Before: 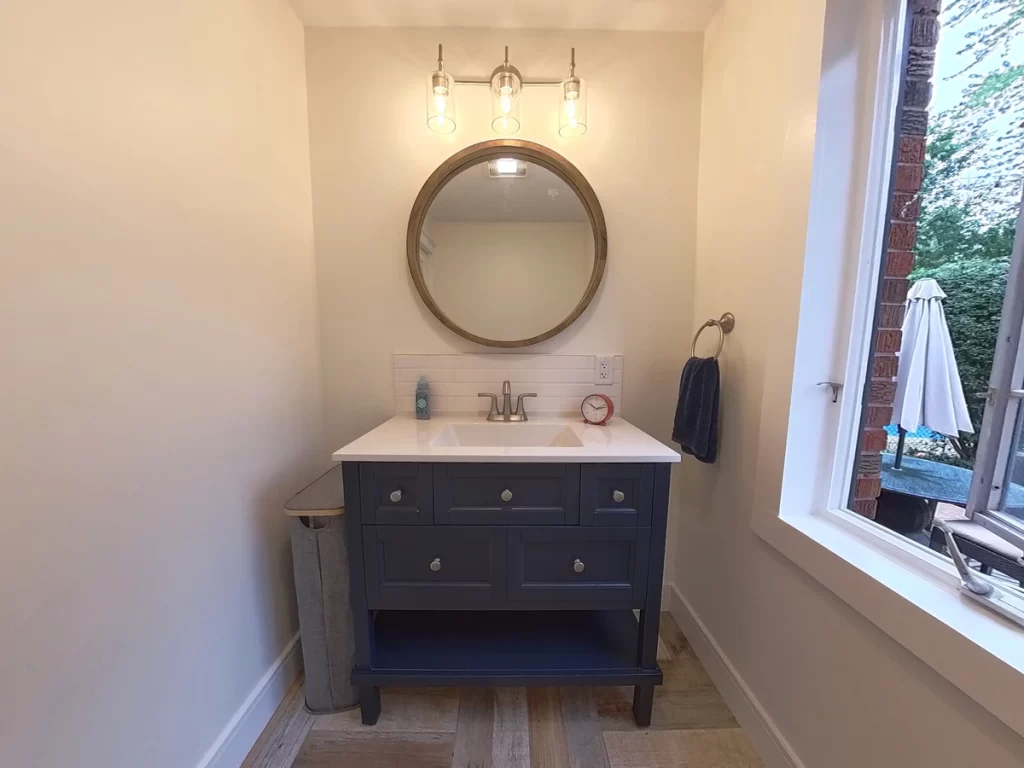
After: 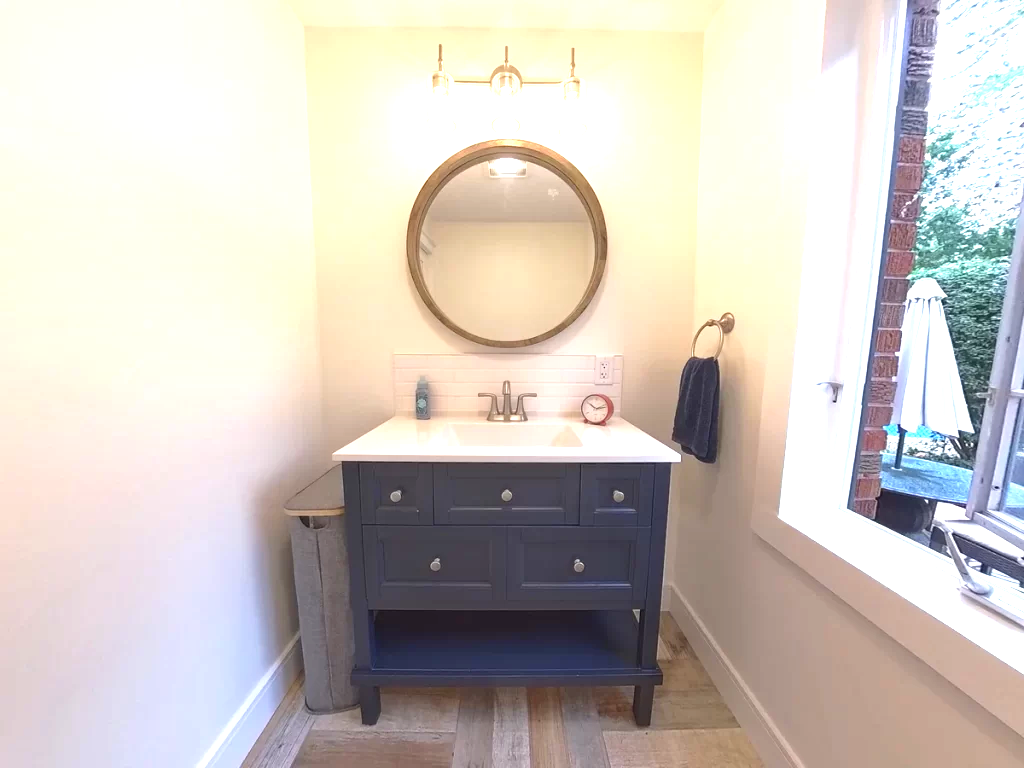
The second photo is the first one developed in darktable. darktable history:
exposure: black level correction 0, exposure 1.193 EV, compensate highlight preservation false
